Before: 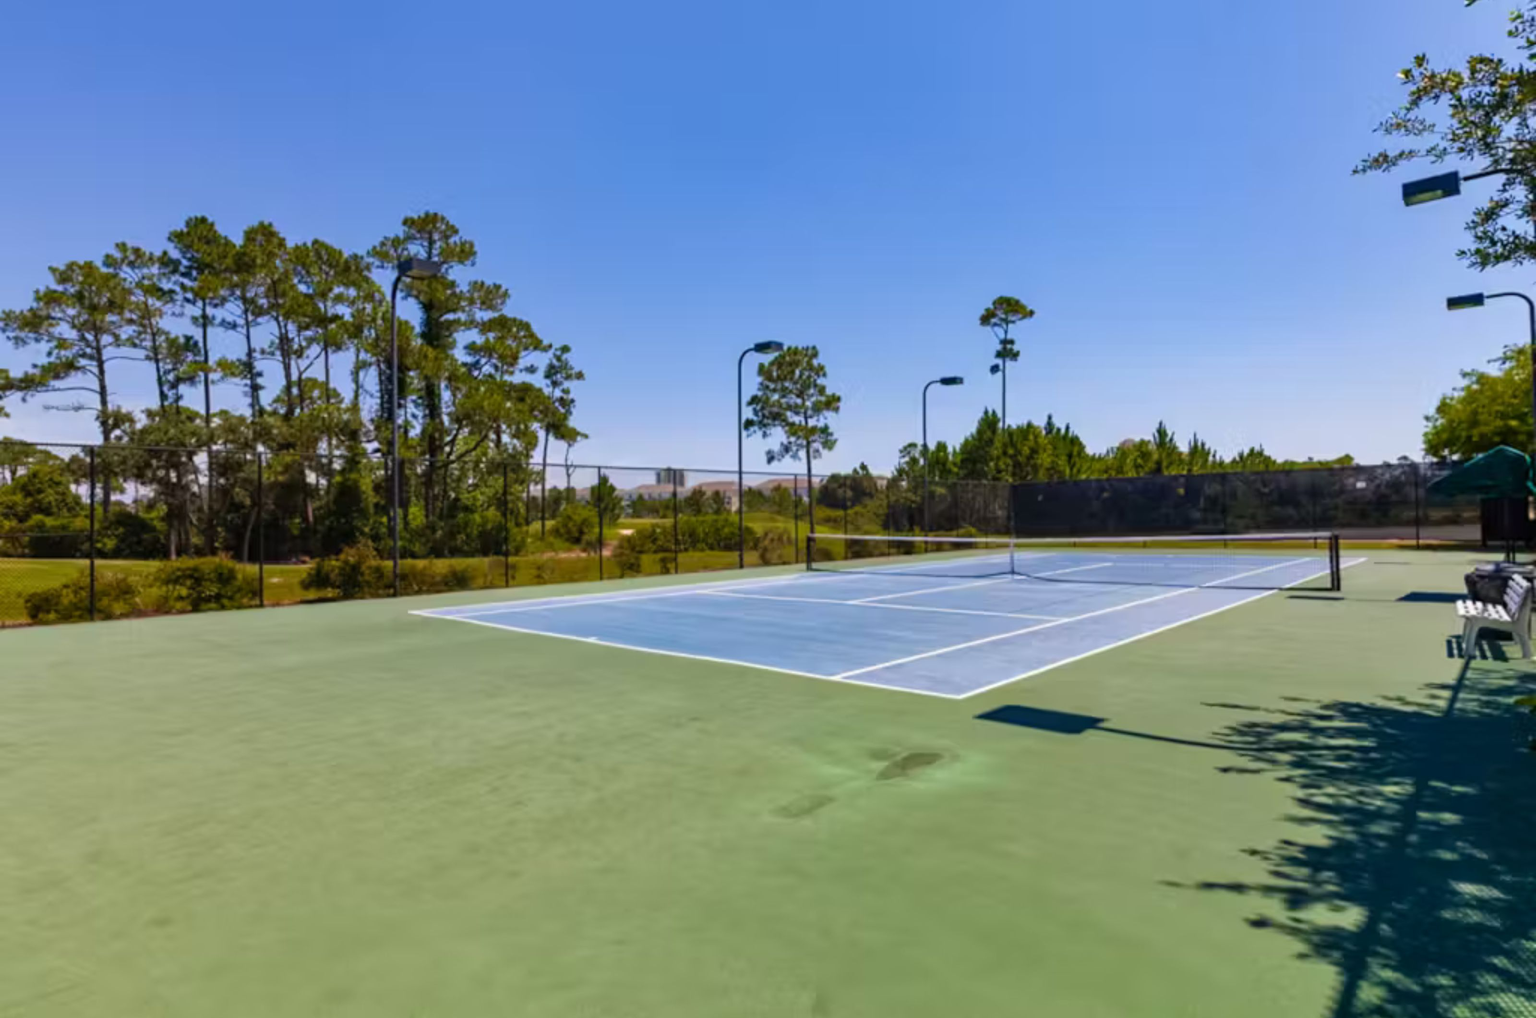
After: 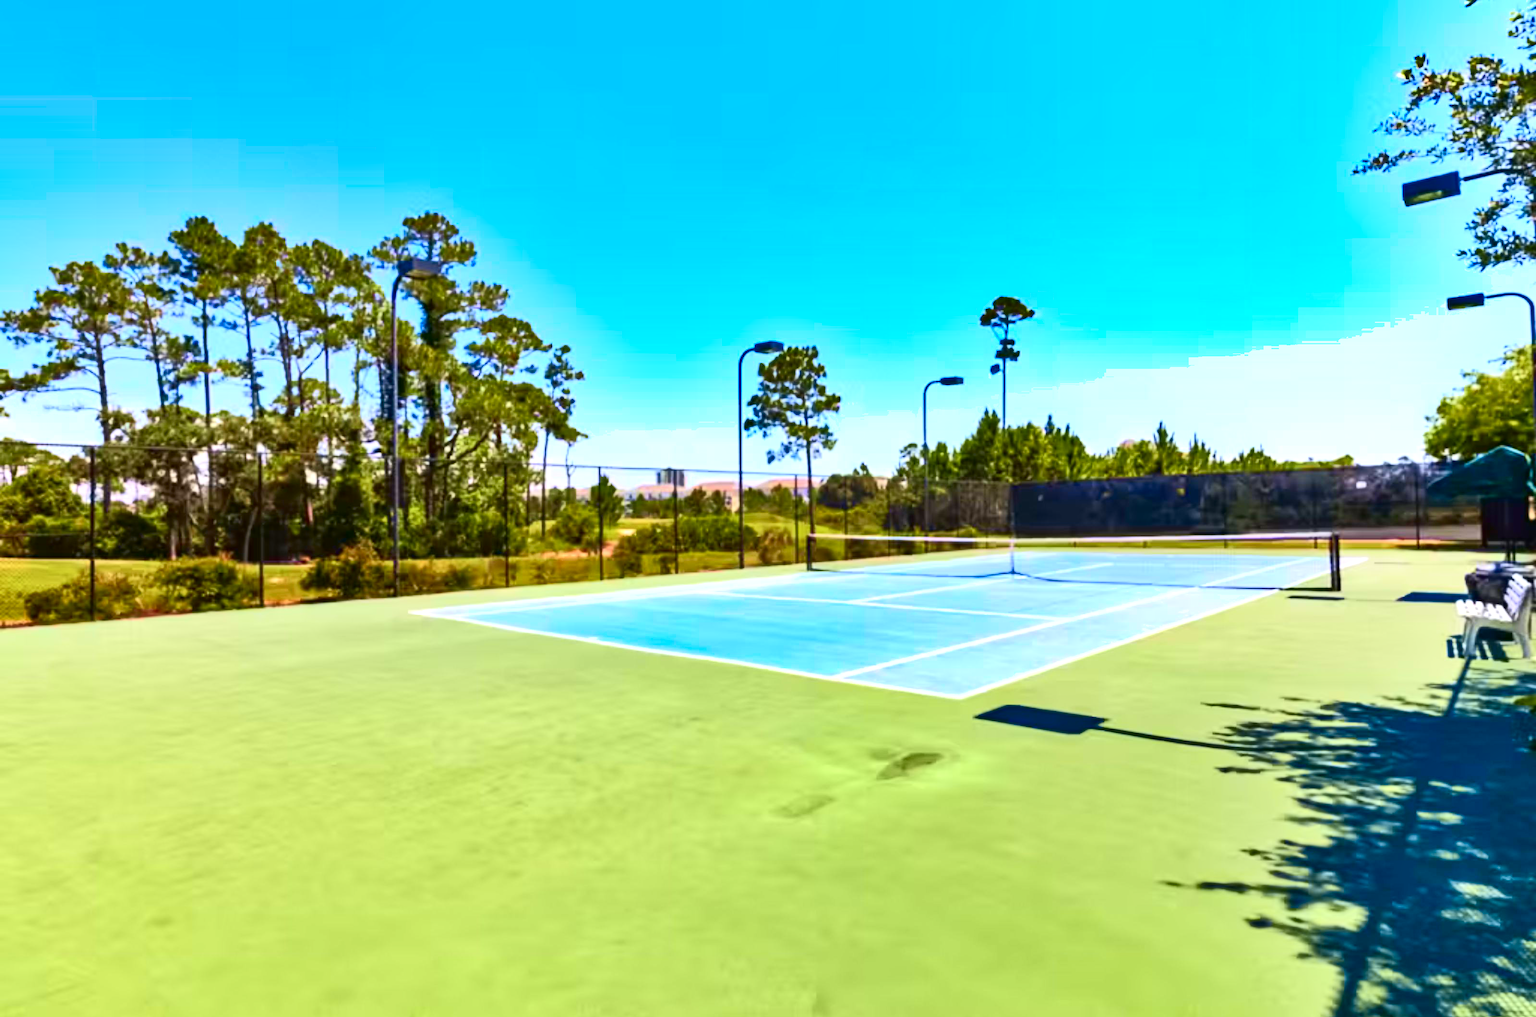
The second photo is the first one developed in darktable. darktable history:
tone curve: curves: ch0 [(0, 0.013) (0.074, 0.044) (0.251, 0.234) (0.472, 0.511) (0.63, 0.752) (0.746, 0.866) (0.899, 0.956) (1, 1)]; ch1 [(0, 0) (0.08, 0.08) (0.347, 0.394) (0.455, 0.441) (0.5, 0.5) (0.517, 0.53) (0.563, 0.611) (0.617, 0.682) (0.756, 0.788) (0.92, 0.92) (1, 1)]; ch2 [(0, 0) (0.096, 0.056) (0.304, 0.204) (0.5, 0.5) (0.539, 0.575) (0.597, 0.644) (0.92, 0.92) (1, 1)], color space Lab, independent channels, preserve colors none
exposure: black level correction 0, exposure 1 EV, compensate exposure bias true, compensate highlight preservation false
shadows and highlights: soften with gaussian
